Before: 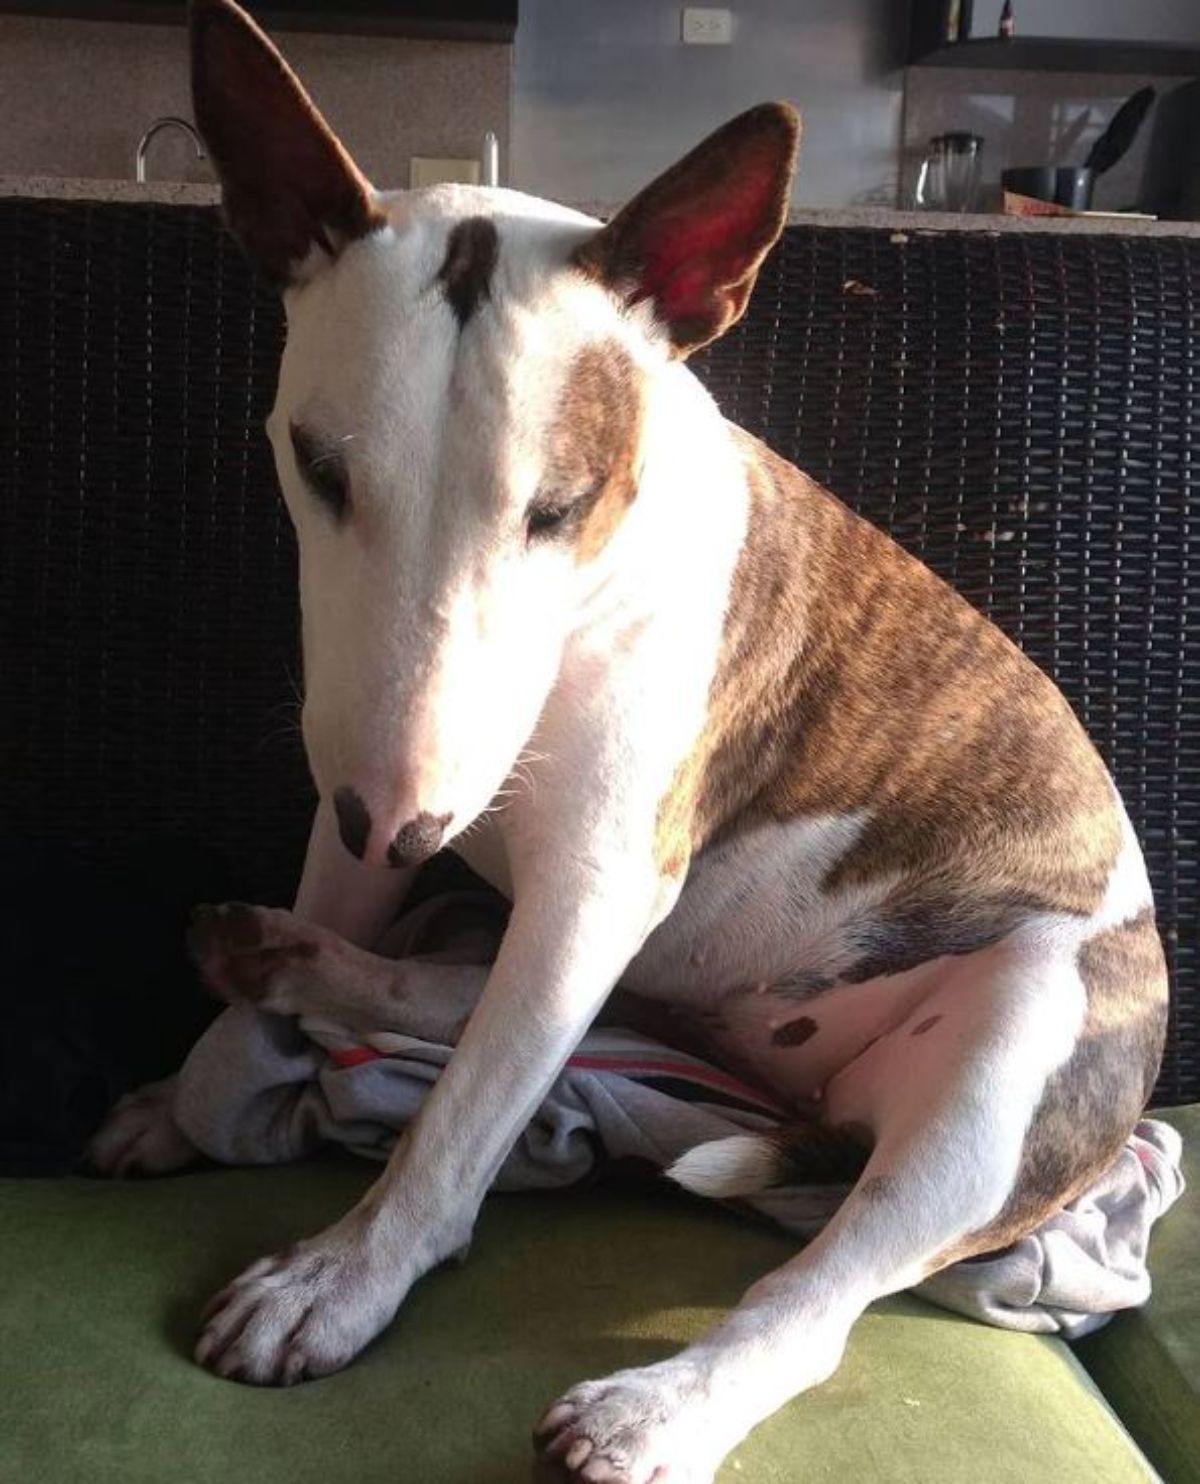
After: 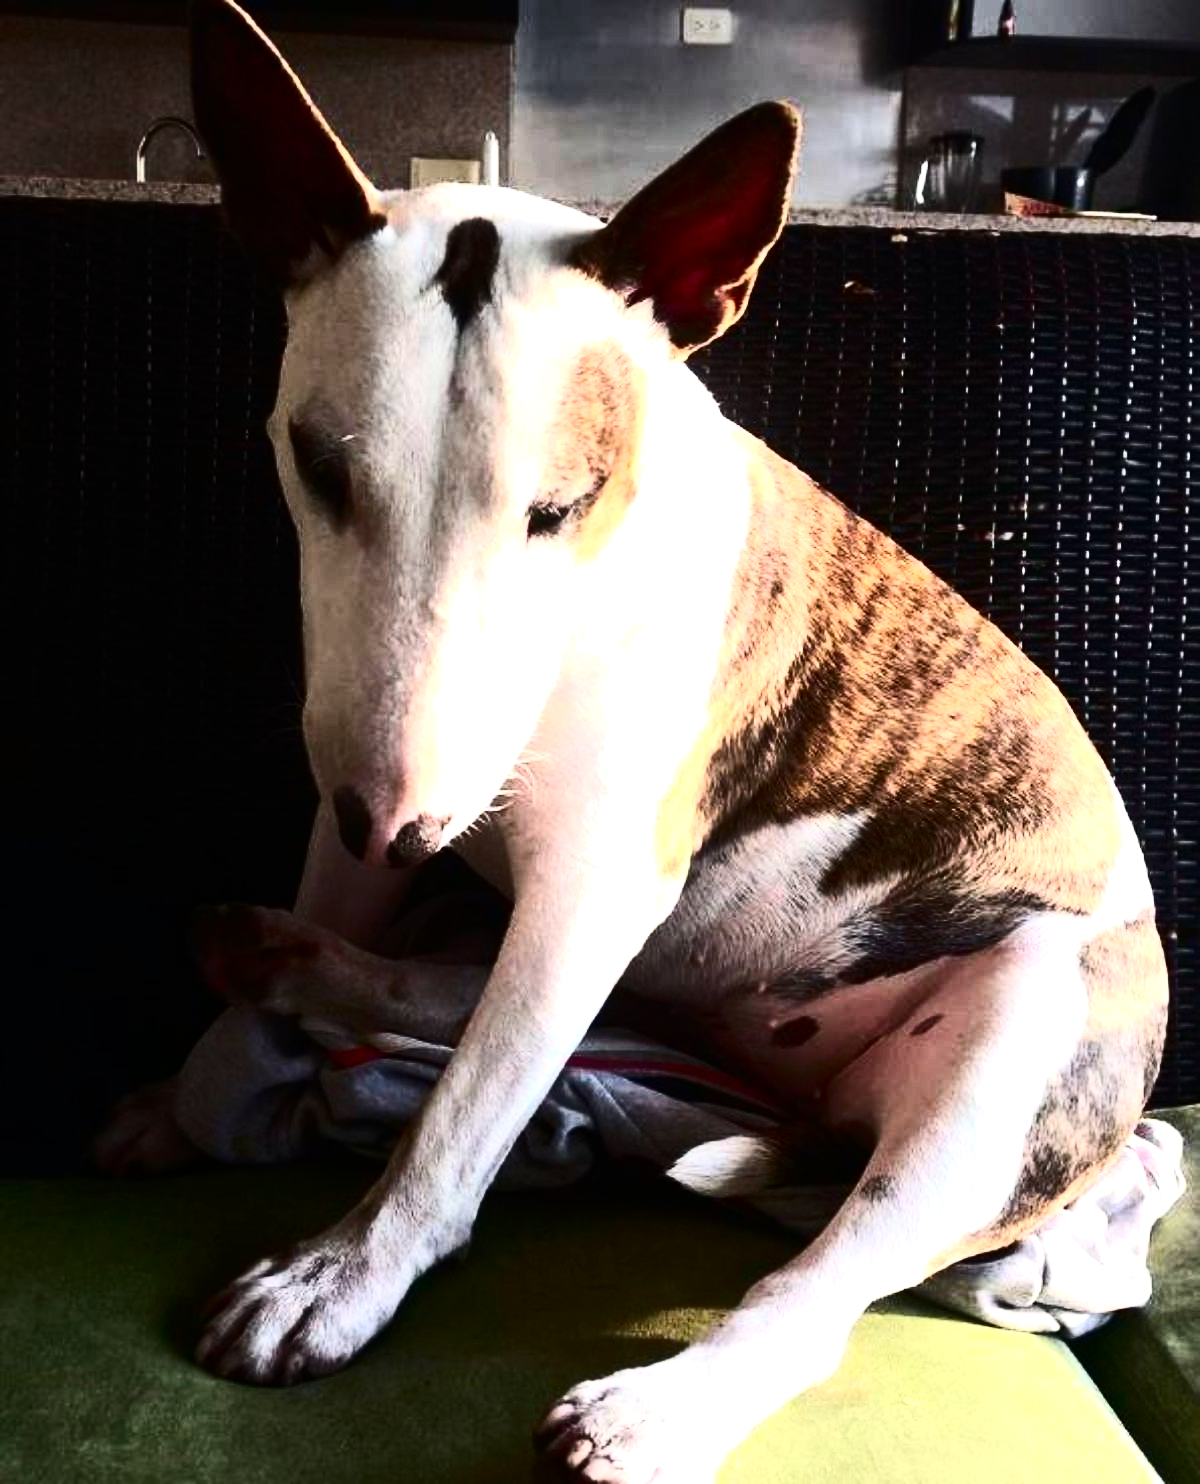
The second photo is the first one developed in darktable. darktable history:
contrast brightness saturation: contrast 0.4, brightness 0.05, saturation 0.25
tone equalizer: -8 EV -1.08 EV, -7 EV -1.01 EV, -6 EV -0.867 EV, -5 EV -0.578 EV, -3 EV 0.578 EV, -2 EV 0.867 EV, -1 EV 1.01 EV, +0 EV 1.08 EV, edges refinement/feathering 500, mask exposure compensation -1.57 EV, preserve details no
